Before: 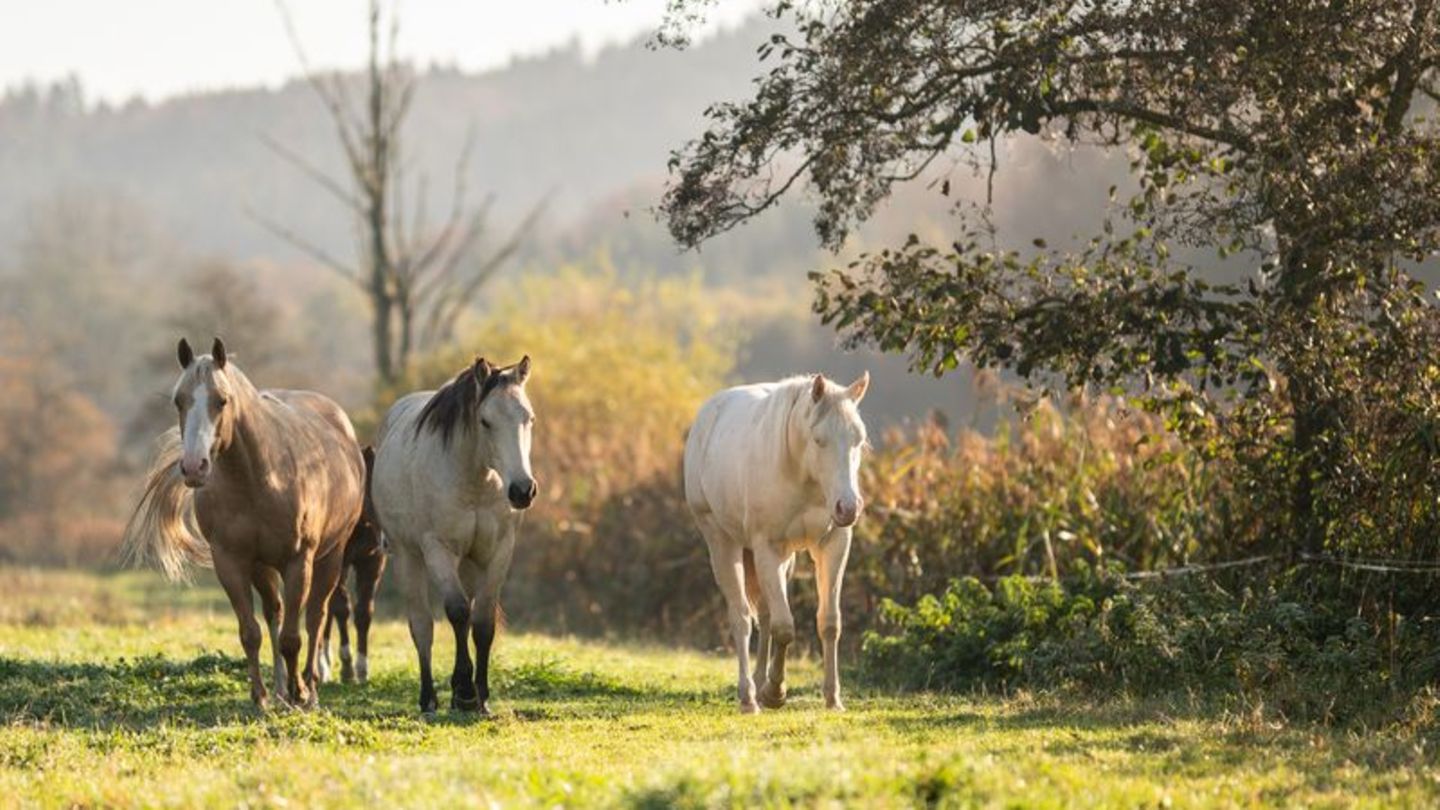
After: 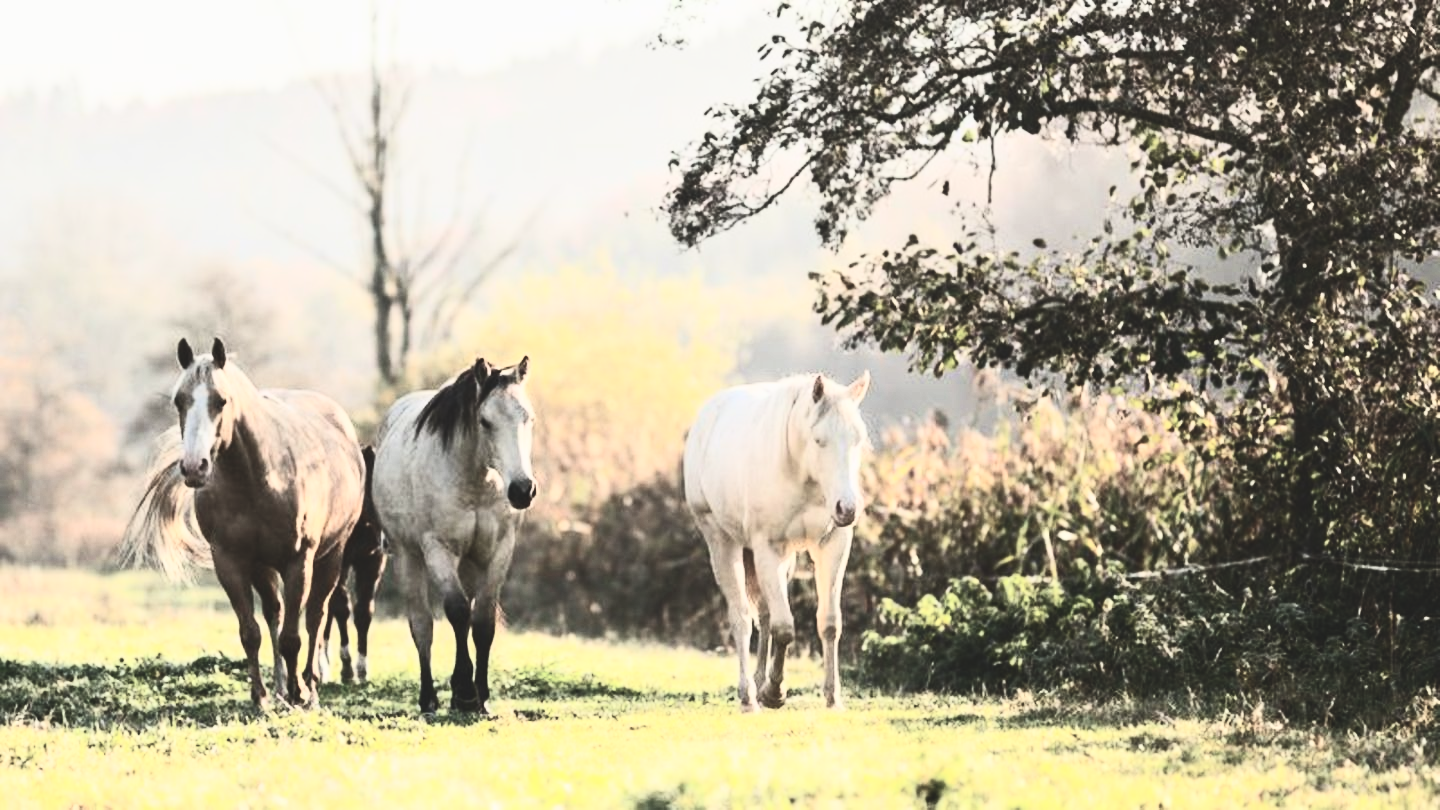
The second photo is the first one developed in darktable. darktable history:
exposure: black level correction -0.062, exposure -0.05 EV, compensate highlight preservation false
contrast brightness saturation: contrast 0.93, brightness 0.2
filmic rgb: hardness 4.17, contrast 0.921
color correction: saturation 0.98
